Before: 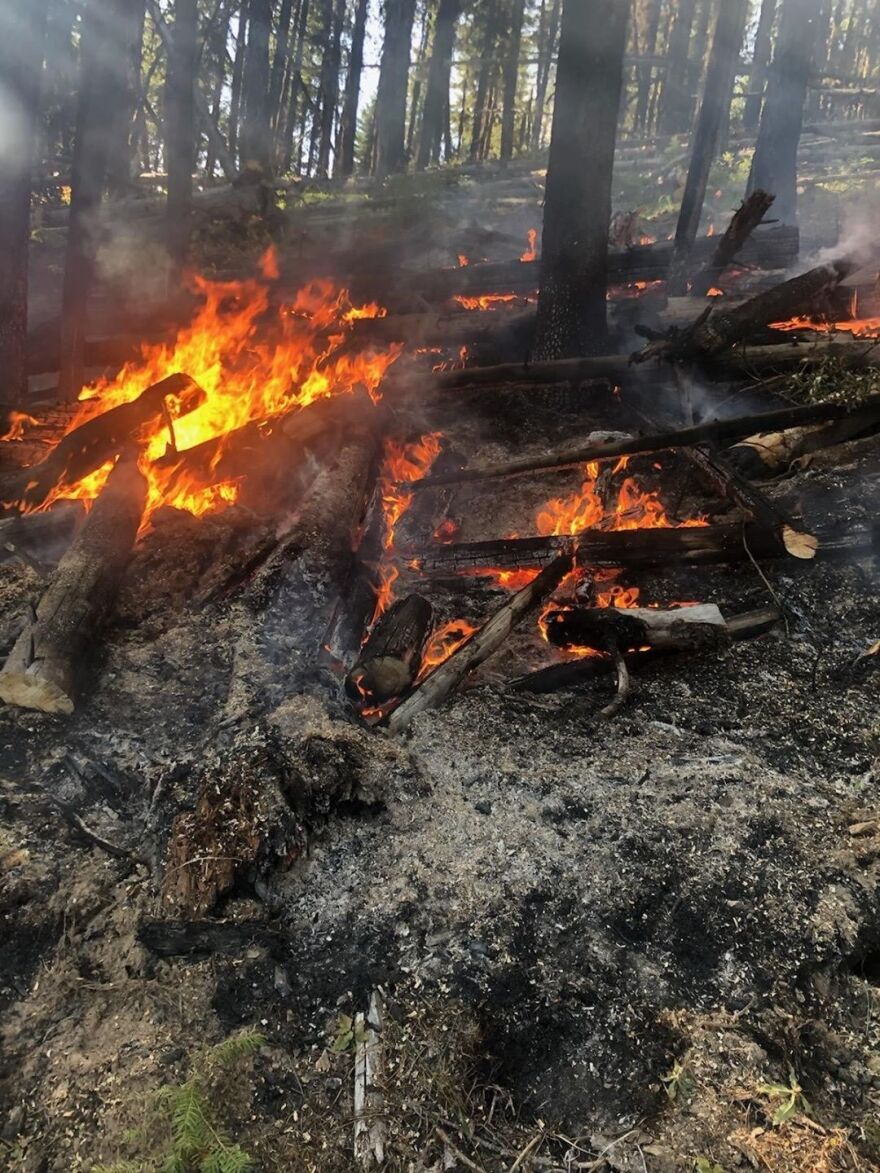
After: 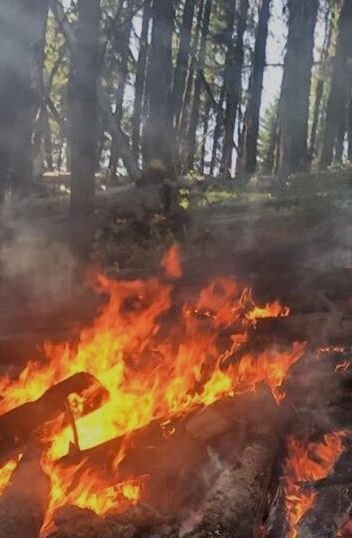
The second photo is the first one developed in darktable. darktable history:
crop and rotate: left 11.083%, top 0.088%, right 48.883%, bottom 54.013%
filmic rgb: black relative exposure -8.41 EV, white relative exposure 4.66 EV, hardness 3.8
